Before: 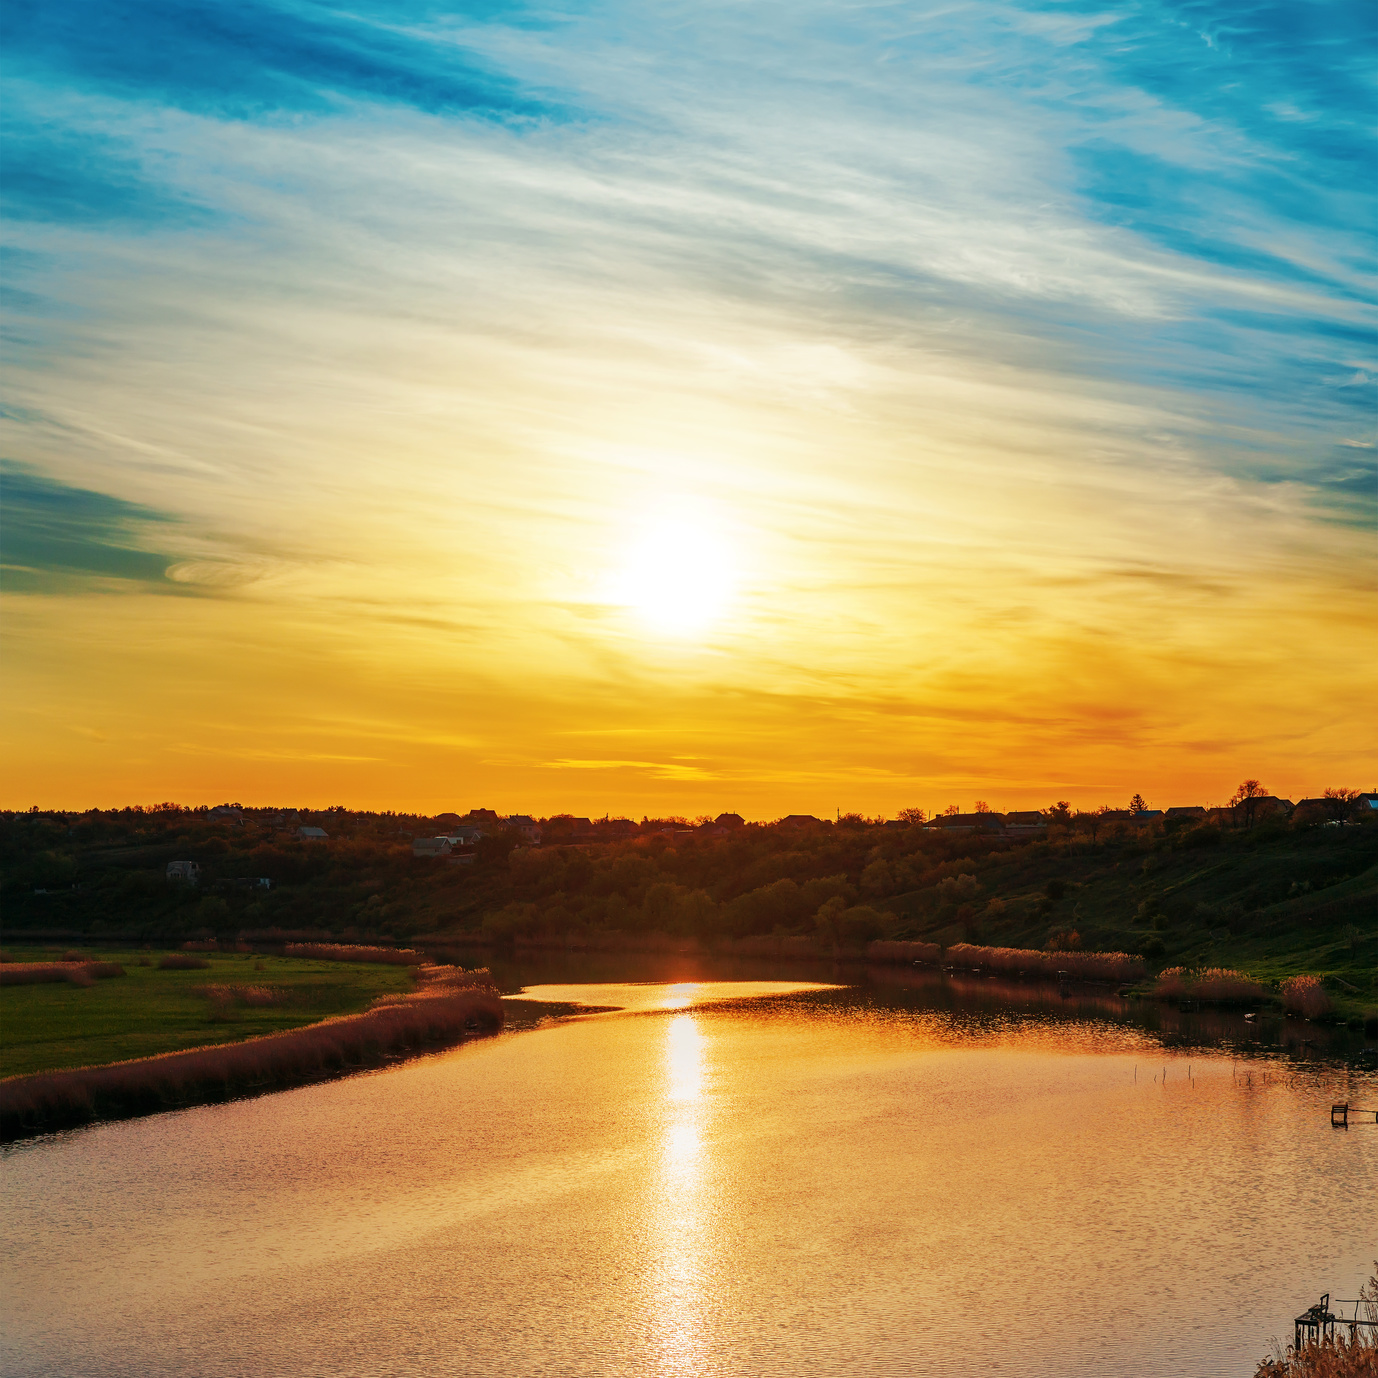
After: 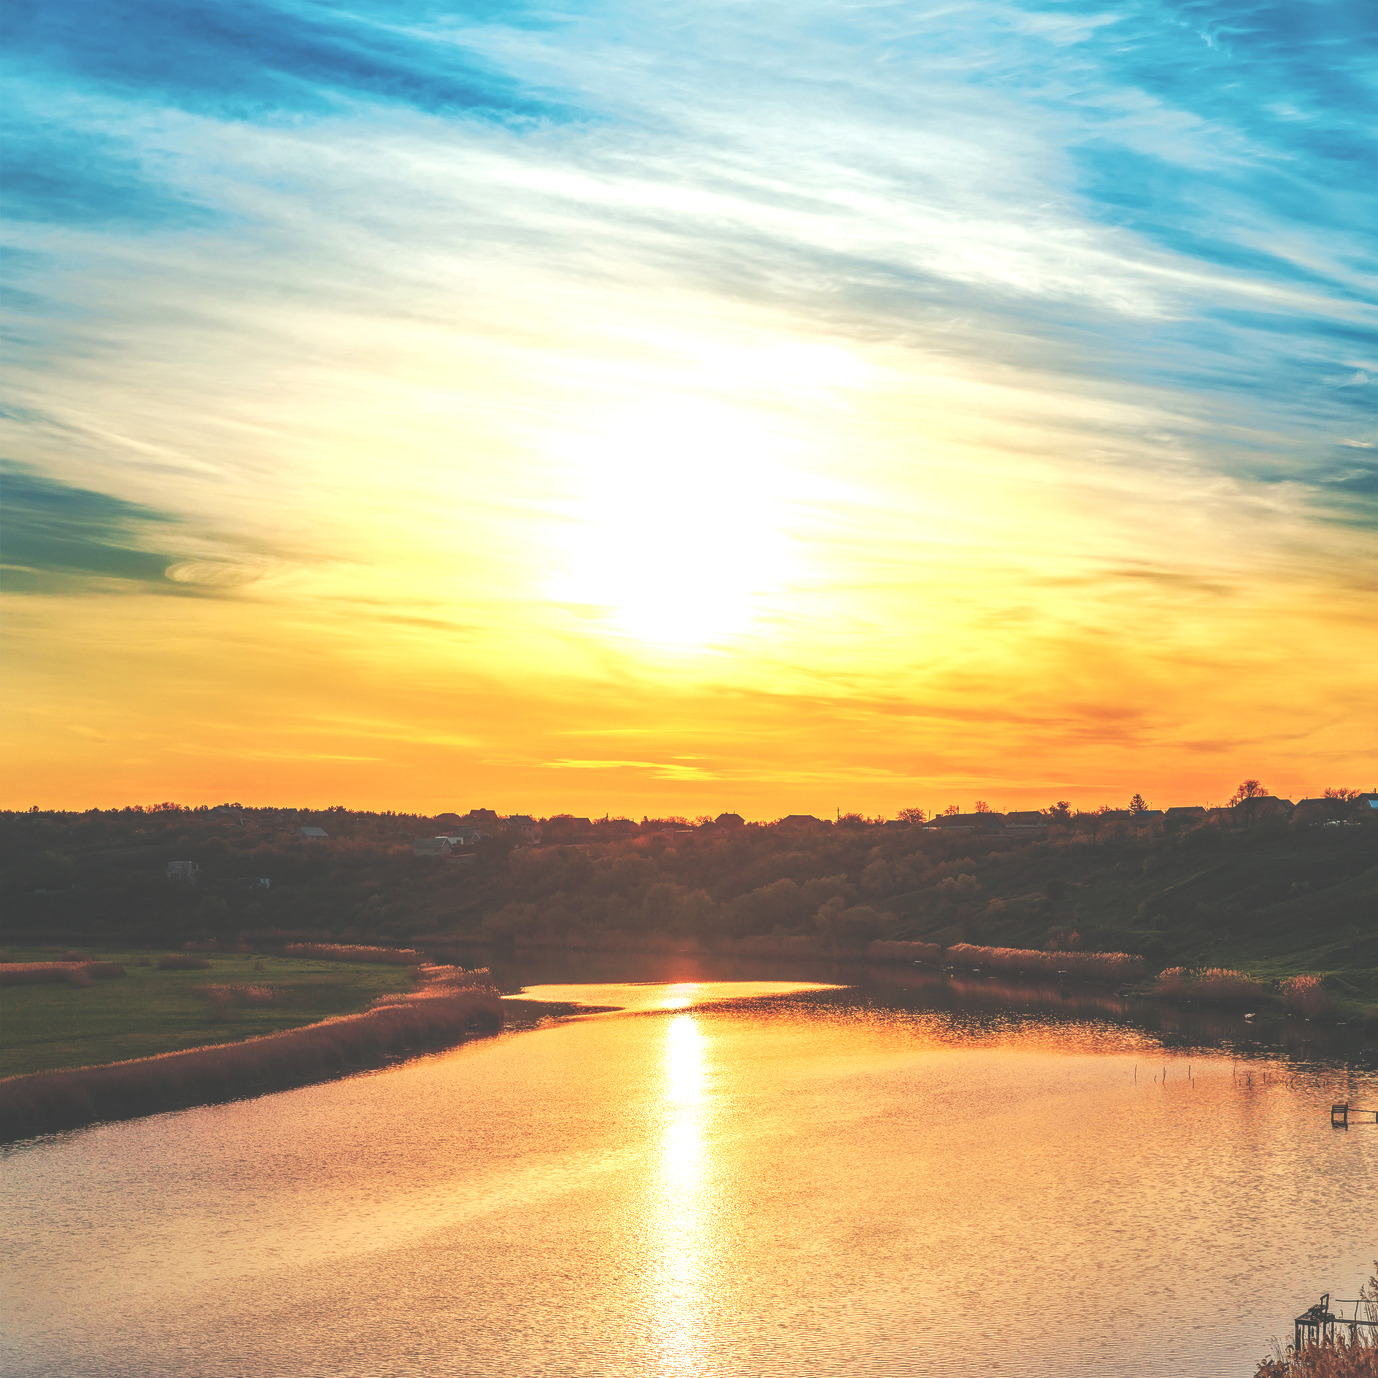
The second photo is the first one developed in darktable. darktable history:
exposure: black level correction -0.042, exposure 0.06 EV, compensate highlight preservation false
tone equalizer: -8 EV -0.443 EV, -7 EV -0.369 EV, -6 EV -0.34 EV, -5 EV -0.202 EV, -3 EV 0.251 EV, -2 EV 0.306 EV, -1 EV 0.365 EV, +0 EV 0.39 EV
local contrast: on, module defaults
